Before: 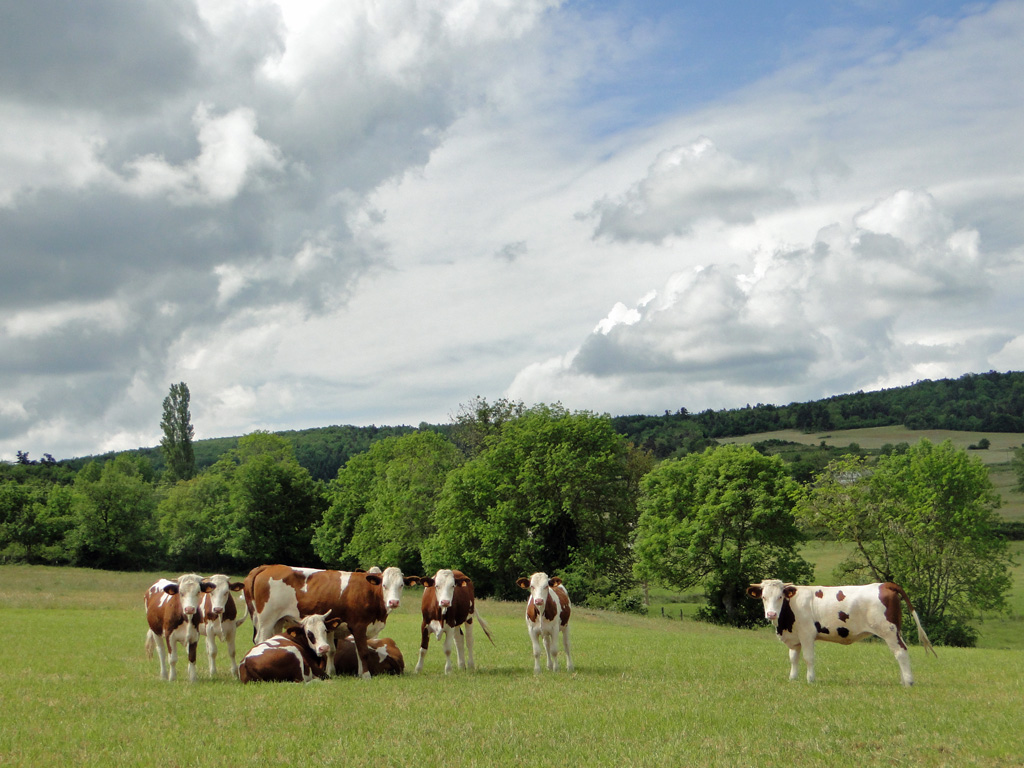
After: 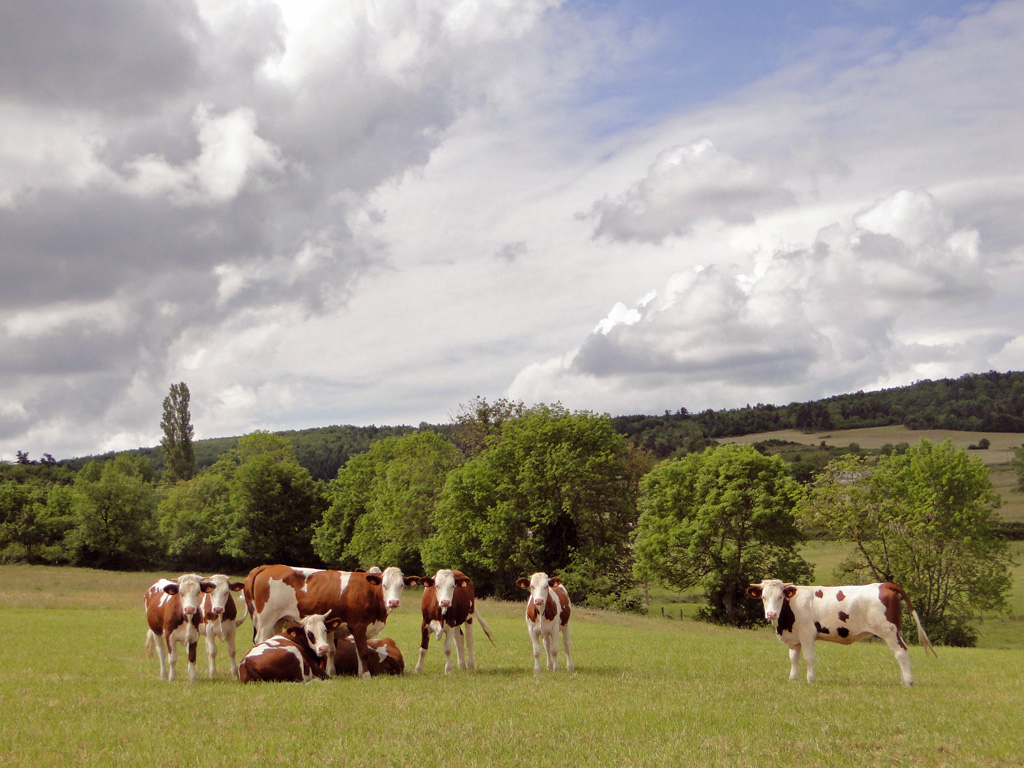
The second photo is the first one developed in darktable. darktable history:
rgb levels: mode RGB, independent channels, levels [[0, 0.474, 1], [0, 0.5, 1], [0, 0.5, 1]]
exposure: compensate highlight preservation false
